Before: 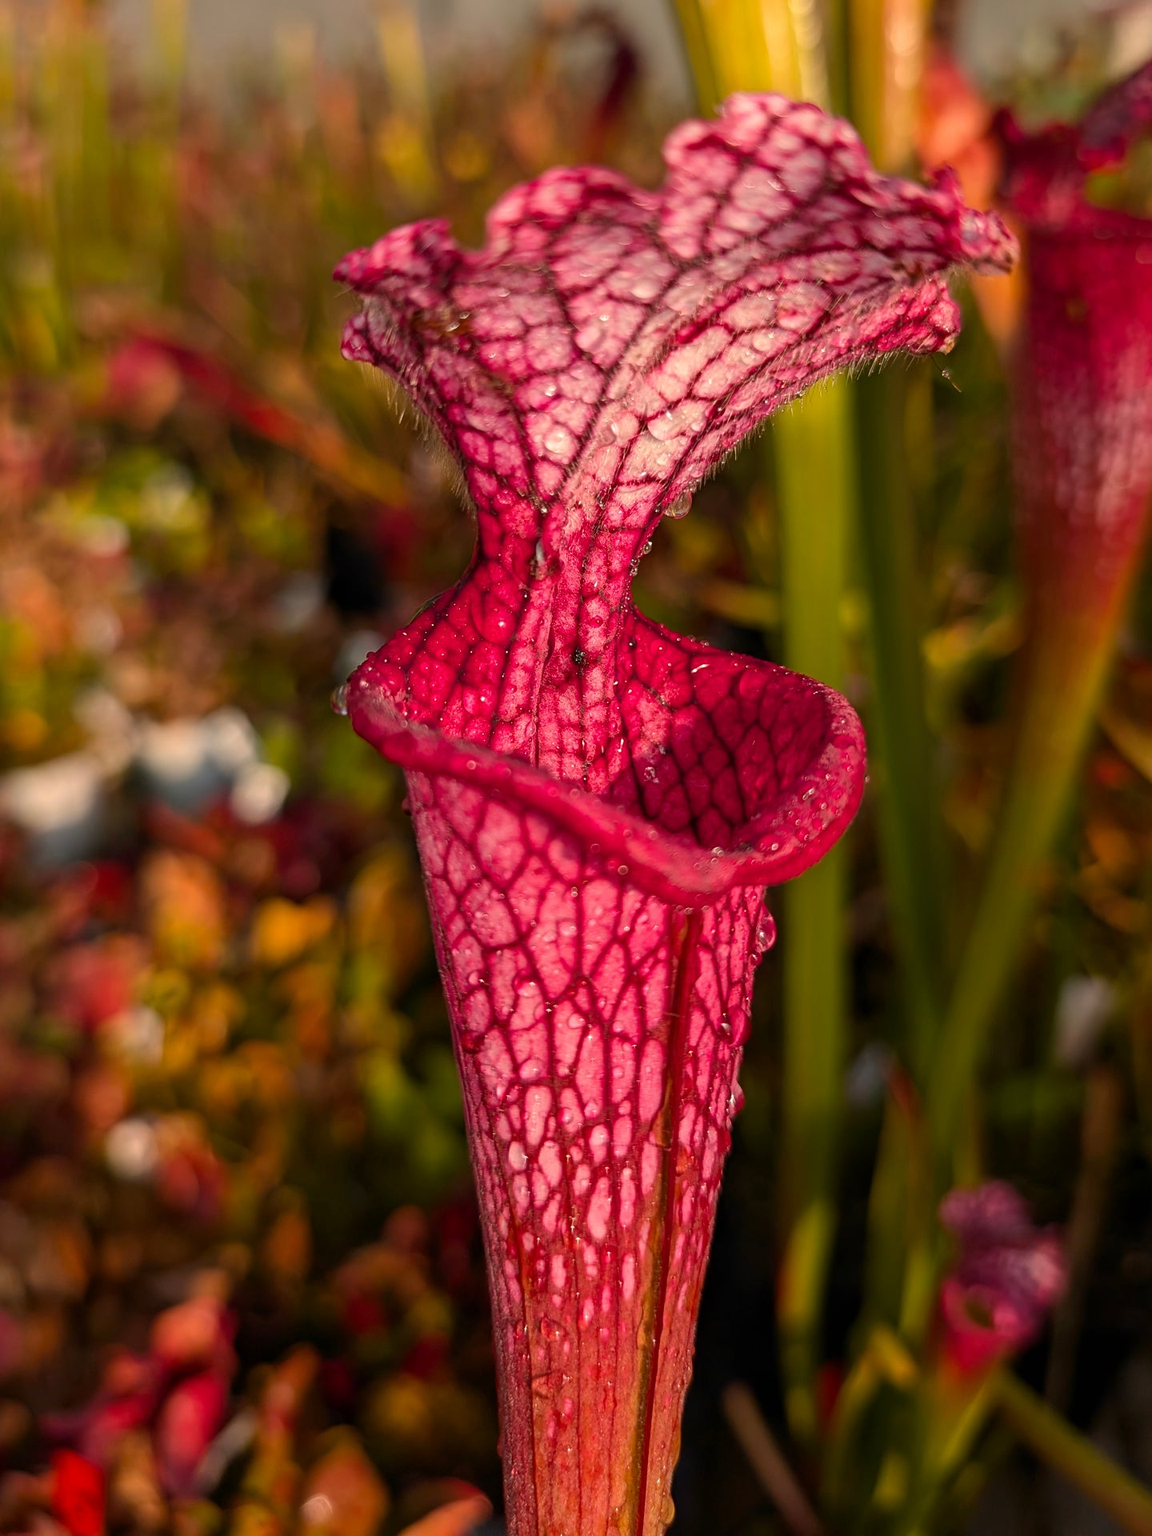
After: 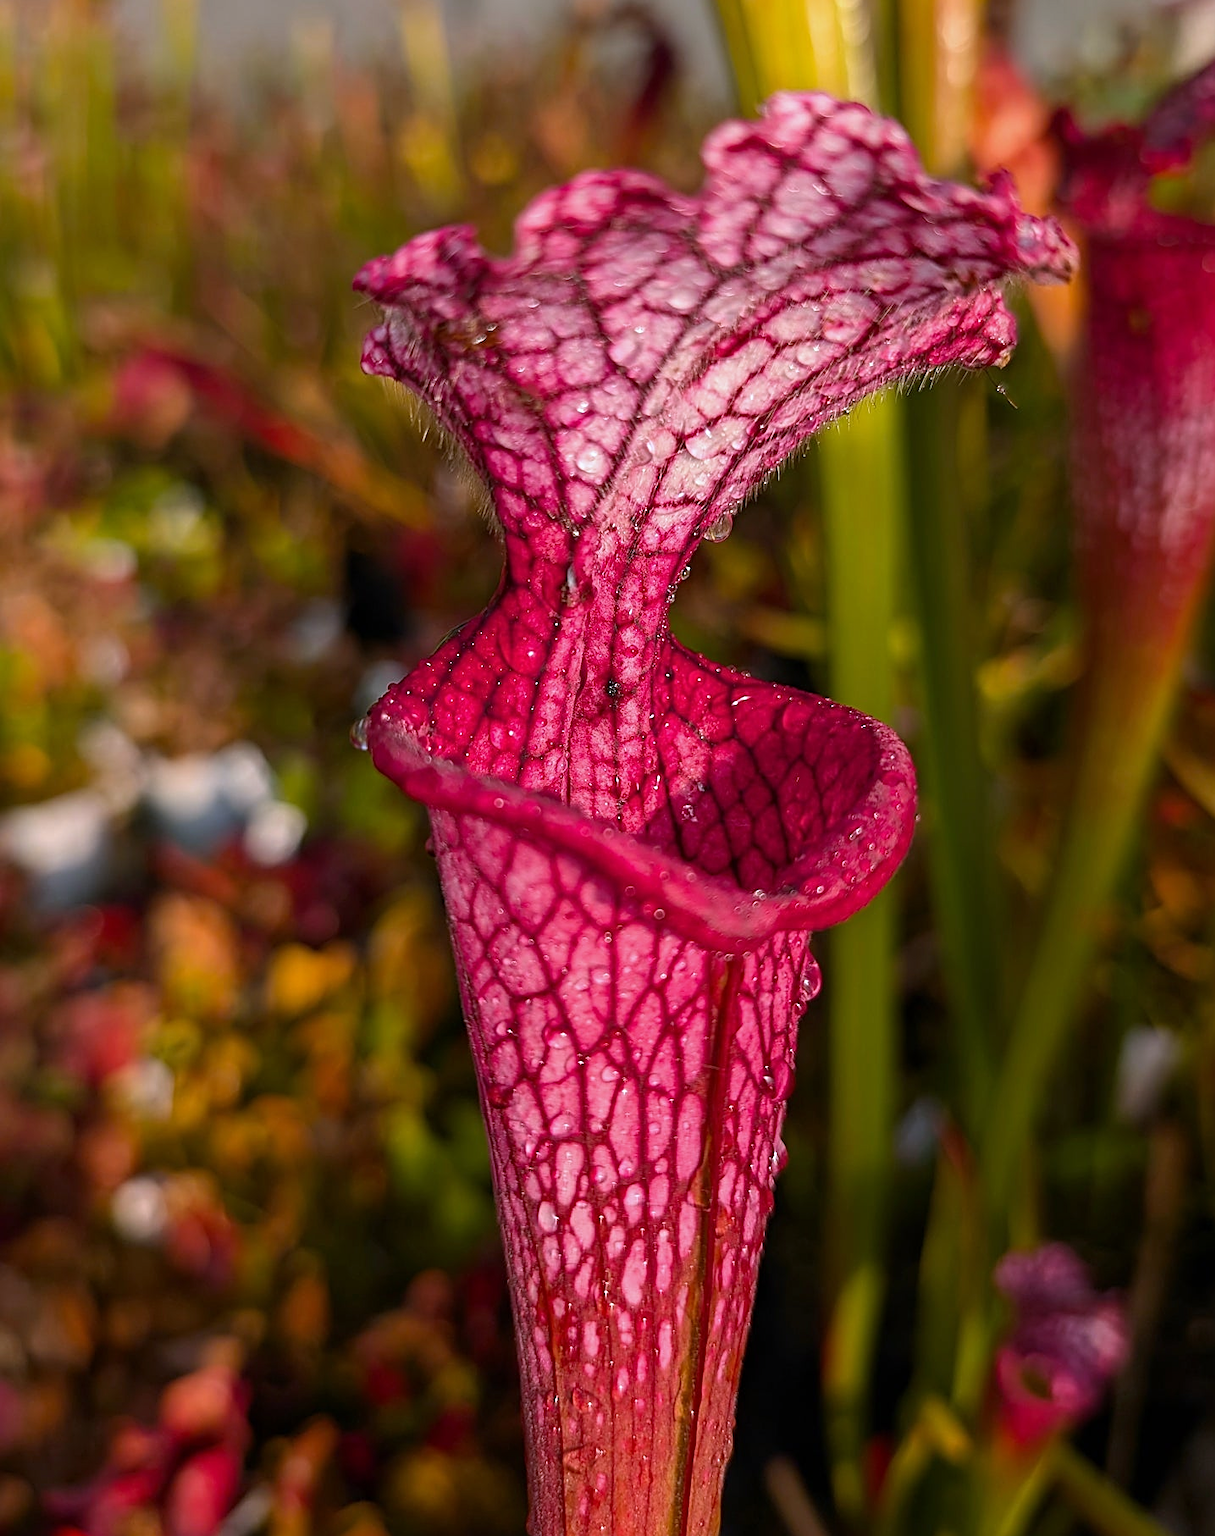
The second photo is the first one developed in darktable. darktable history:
crop: top 0.448%, right 0.264%, bottom 5.045%
white balance: red 0.948, green 1.02, blue 1.176
sharpen: on, module defaults
